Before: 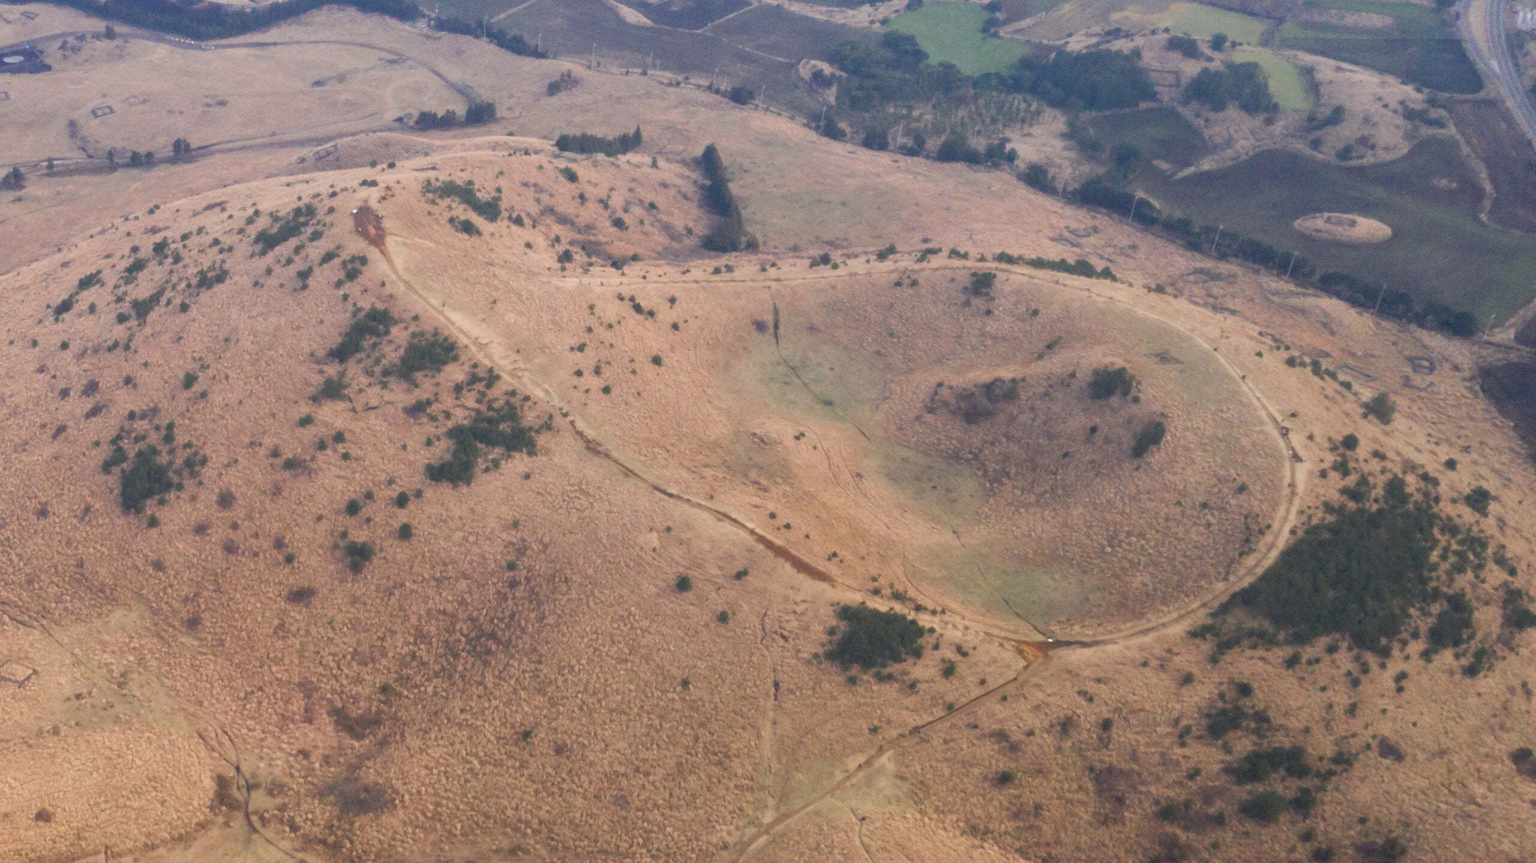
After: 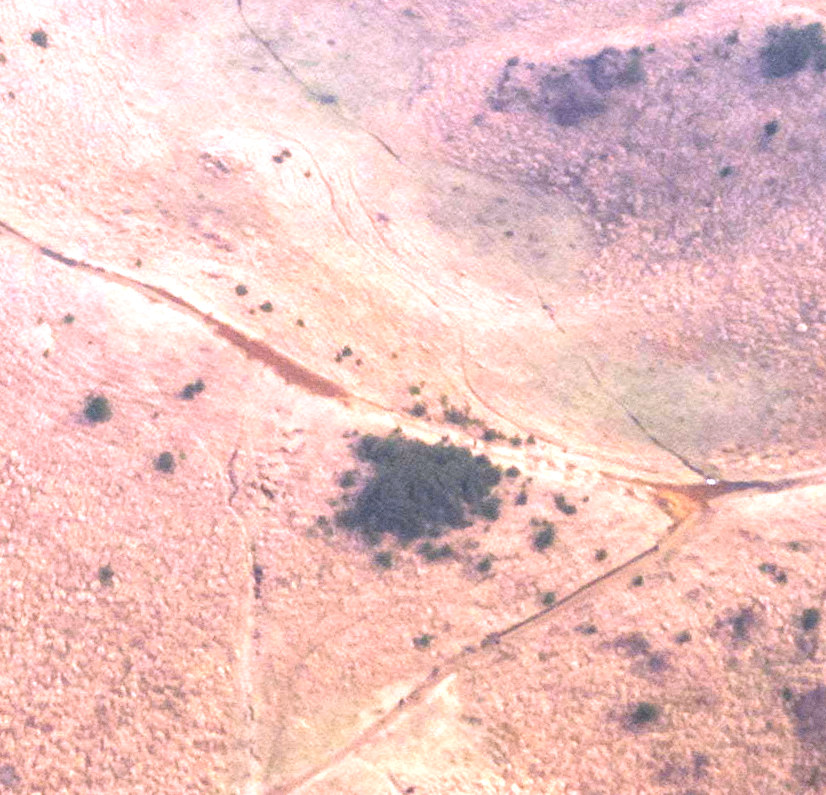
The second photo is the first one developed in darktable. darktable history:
local contrast: highlights 100%, shadows 100%, detail 120%, midtone range 0.2
grain: coarseness 0.09 ISO, strength 16.61%
rotate and perspective: rotation -2°, crop left 0.022, crop right 0.978, crop top 0.049, crop bottom 0.951
crop: left 40.878%, top 39.176%, right 25.993%, bottom 3.081%
white balance: red 1.042, blue 1.17
exposure: black level correction 0, exposure 1.388 EV, compensate exposure bias true, compensate highlight preservation false
